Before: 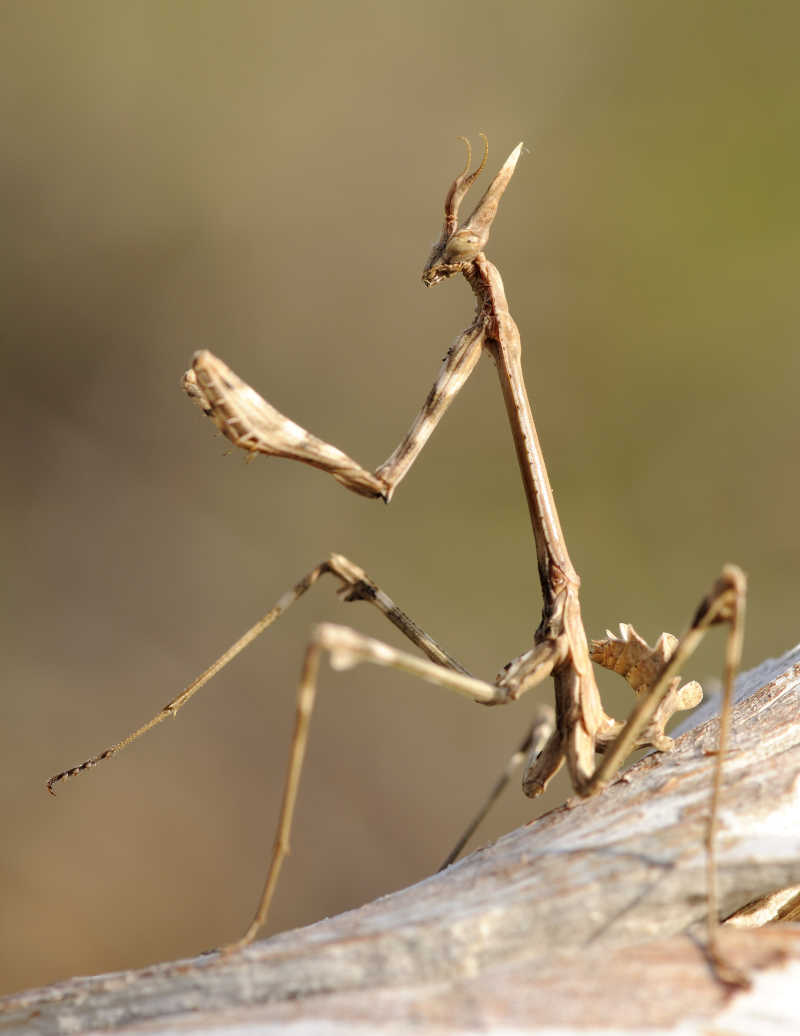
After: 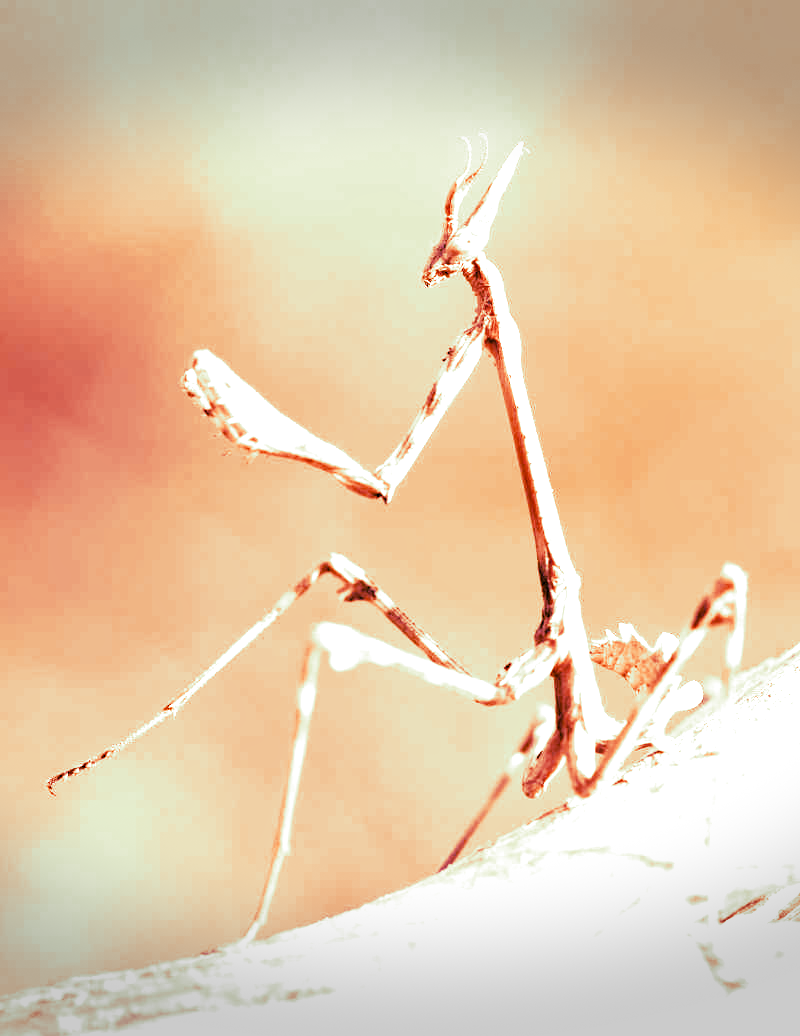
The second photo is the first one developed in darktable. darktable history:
local contrast: mode bilateral grid, contrast 100, coarseness 100, detail 91%, midtone range 0.2
color balance: lift [1.004, 1.002, 1.002, 0.998], gamma [1, 1.007, 1.002, 0.993], gain [1, 0.977, 1.013, 1.023], contrast -3.64%
color zones: curves: ch0 [(0, 0.5) (0.143, 0.5) (0.286, 0.5) (0.429, 0.5) (0.571, 0.5) (0.714, 0.476) (0.857, 0.5) (1, 0.5)]; ch2 [(0, 0.5) (0.143, 0.5) (0.286, 0.5) (0.429, 0.5) (0.571, 0.5) (0.714, 0.487) (0.857, 0.5) (1, 0.5)]
split-toning: shadows › hue 290.82°, shadows › saturation 0.34, highlights › saturation 0.38, balance 0, compress 50%
vignetting: fall-off start 100%, brightness -0.406, saturation -0.3, width/height ratio 1.324, dithering 8-bit output, unbound false
white balance: red 2.353, blue 1.536
haze removal: compatibility mode true, adaptive false
tone curve: curves: ch0 [(0.047, 0) (0.292, 0.352) (0.657, 0.678) (1, 0.958)], color space Lab, linked channels, preserve colors none
